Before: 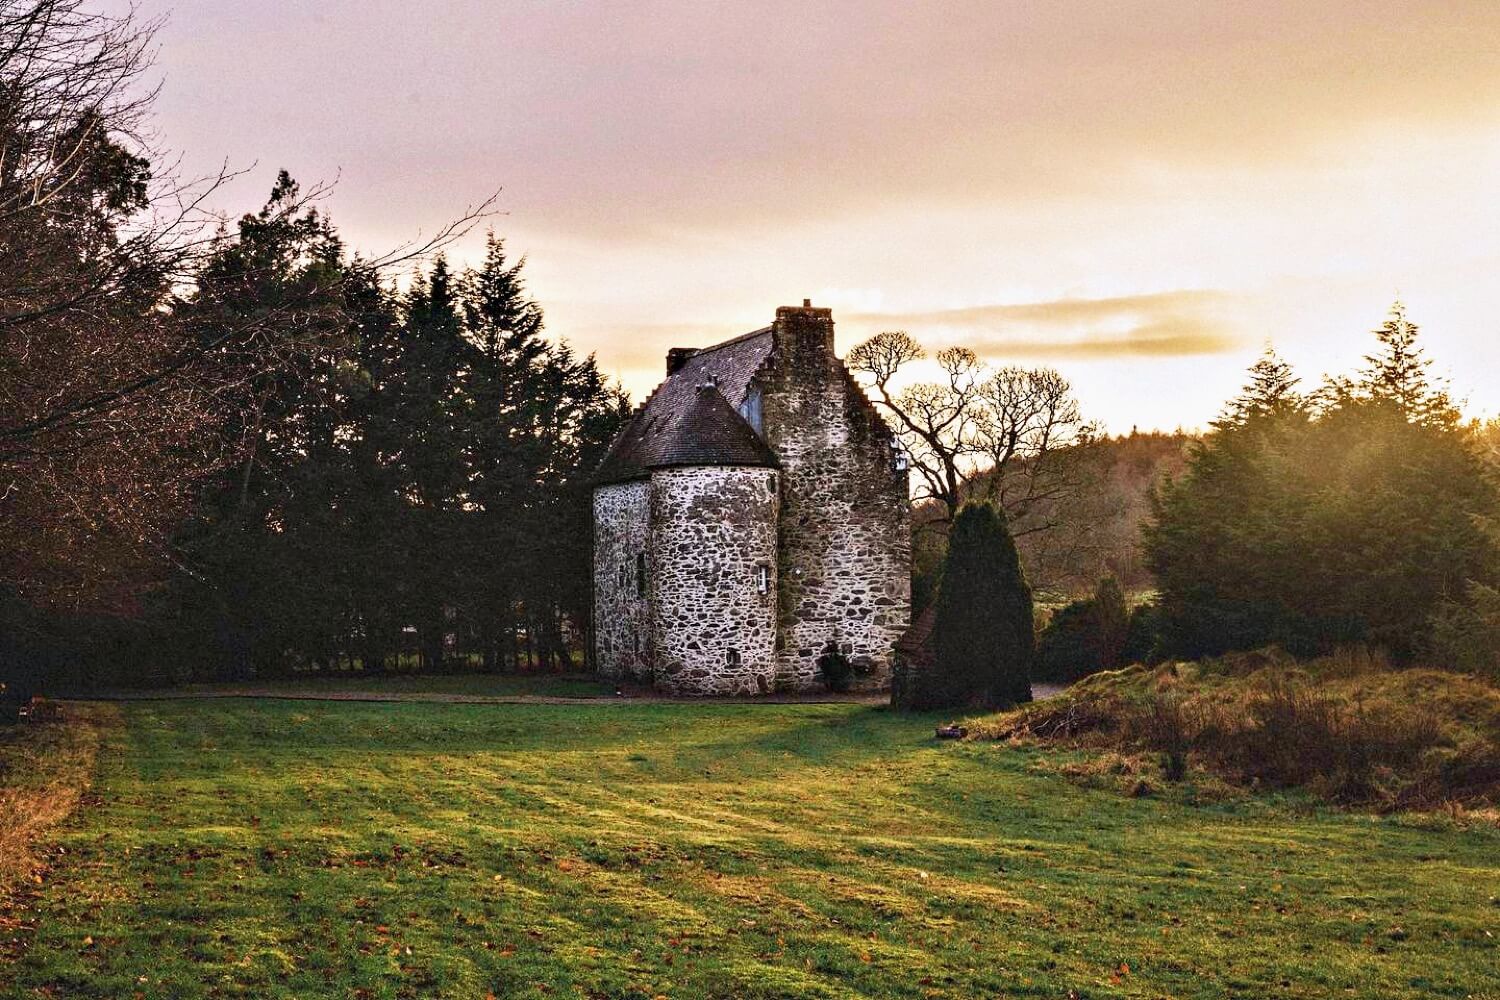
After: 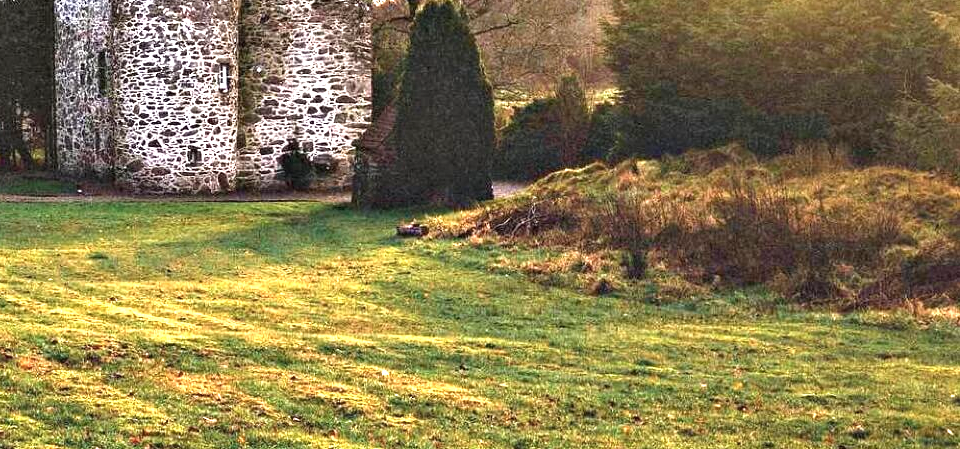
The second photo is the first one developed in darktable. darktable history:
crop and rotate: left 35.971%, top 50.22%, bottom 4.812%
exposure: black level correction 0, exposure 1.1 EV, compensate highlight preservation false
color balance rgb: perceptual saturation grading › global saturation 0.78%
shadows and highlights: radius 45.97, white point adjustment 6.47, compress 79.62%, soften with gaussian
